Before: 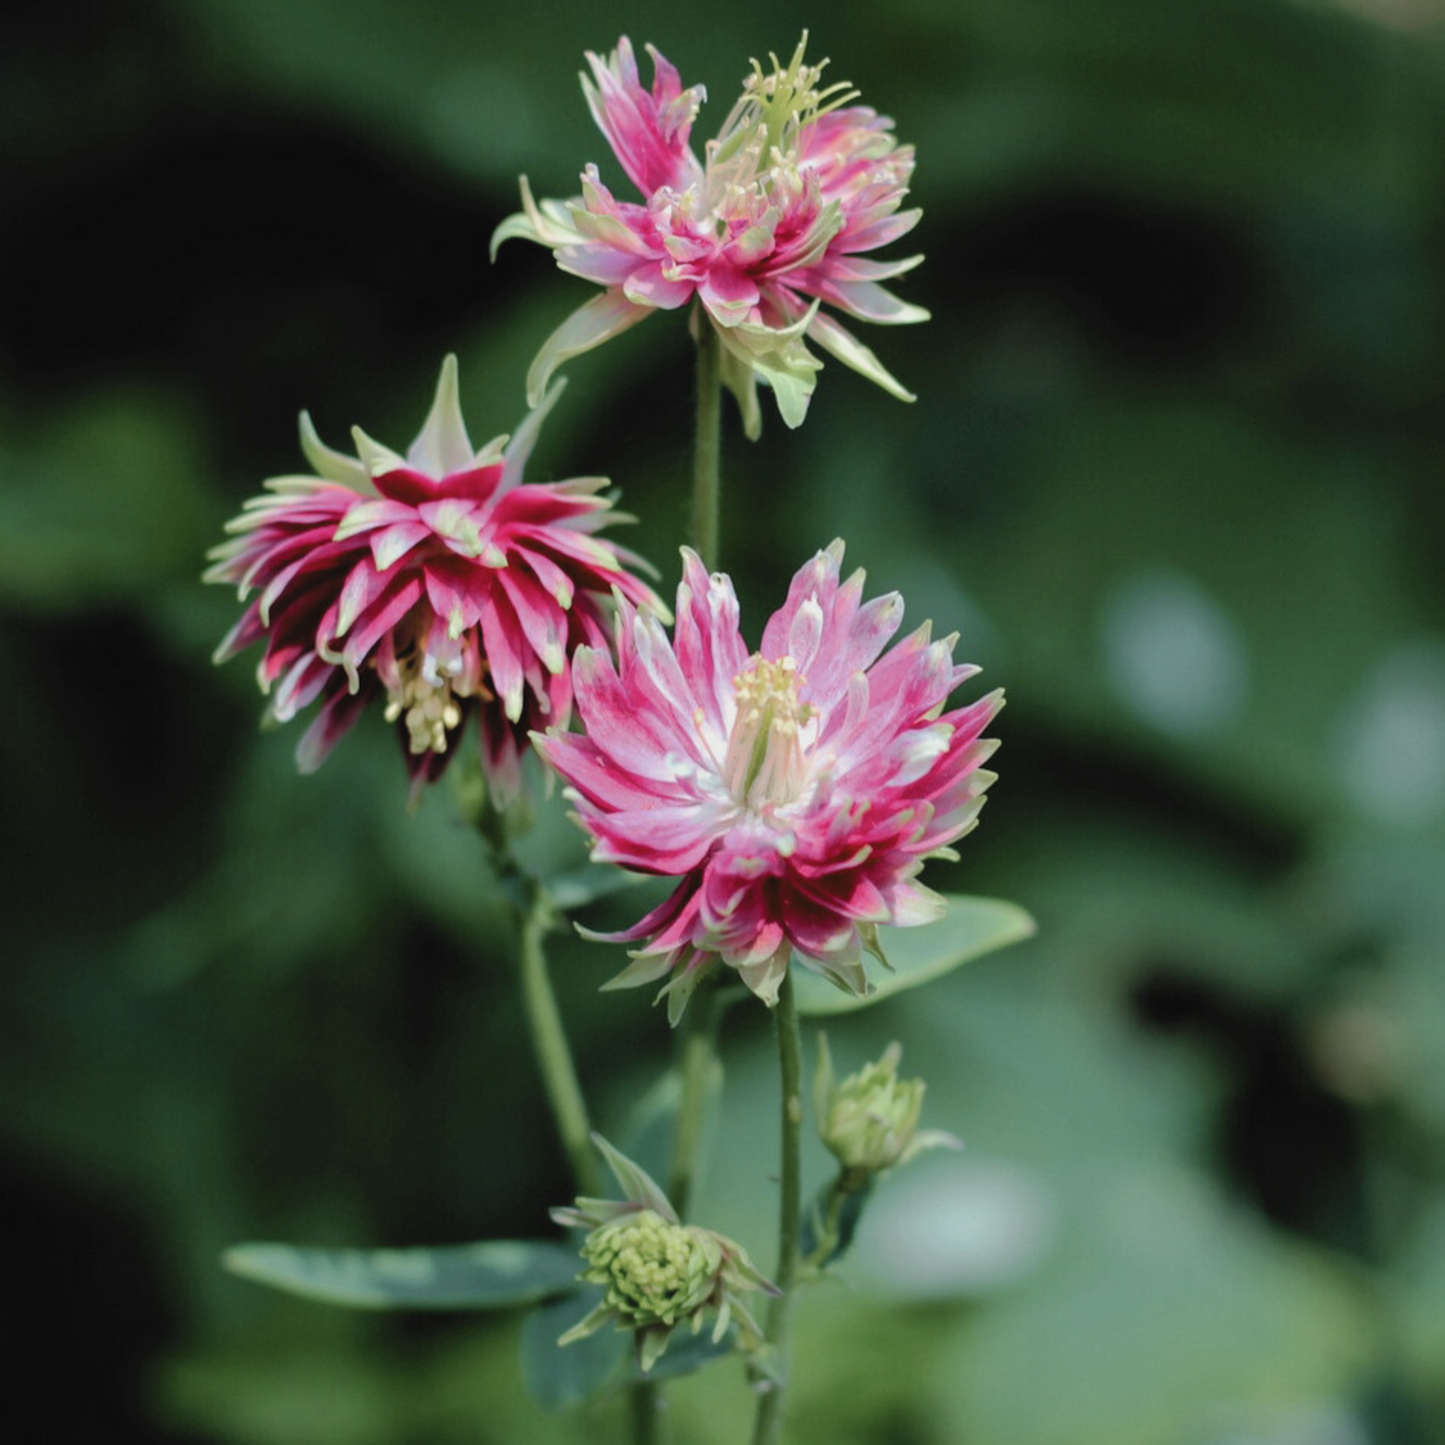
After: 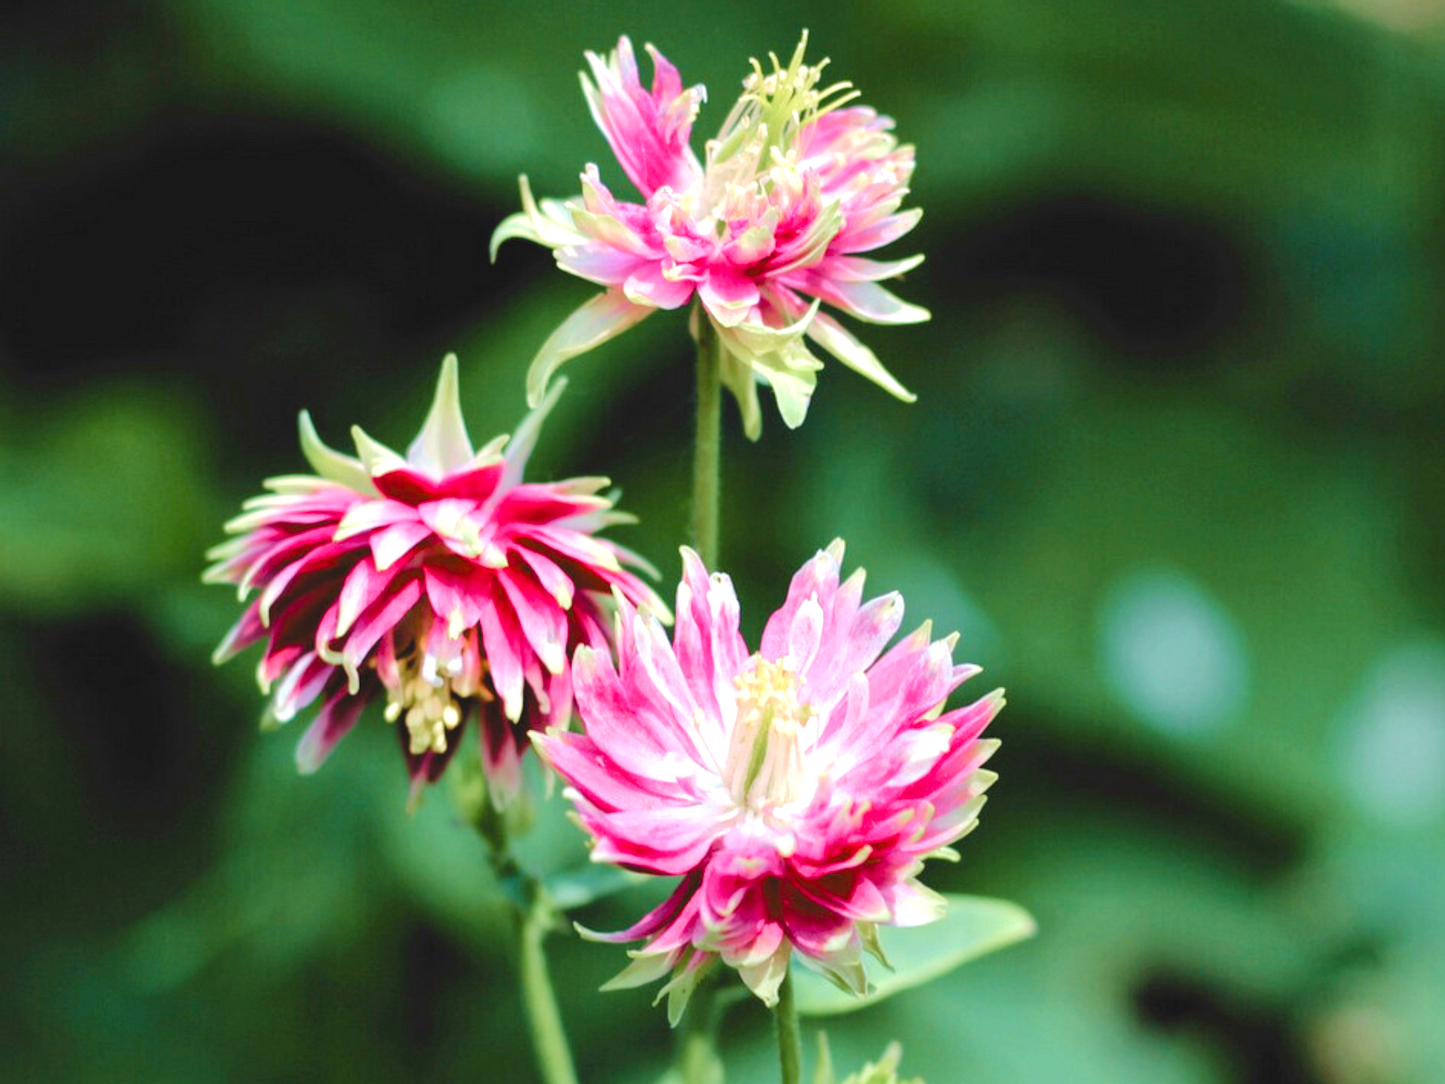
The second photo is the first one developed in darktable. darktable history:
exposure: black level correction 0, exposure 0.845 EV, compensate exposure bias true, compensate highlight preservation false
velvia: on, module defaults
color balance rgb: shadows lift › hue 87.07°, highlights gain › chroma 0.245%, highlights gain › hue 330.27°, linear chroma grading › global chroma 8.856%, perceptual saturation grading › global saturation -0.045%, perceptual saturation grading › highlights -15.665%, perceptual saturation grading › shadows 24.098%, perceptual brilliance grading › mid-tones 10.103%, perceptual brilliance grading › shadows 15.6%, global vibrance 20%
crop: bottom 24.979%
